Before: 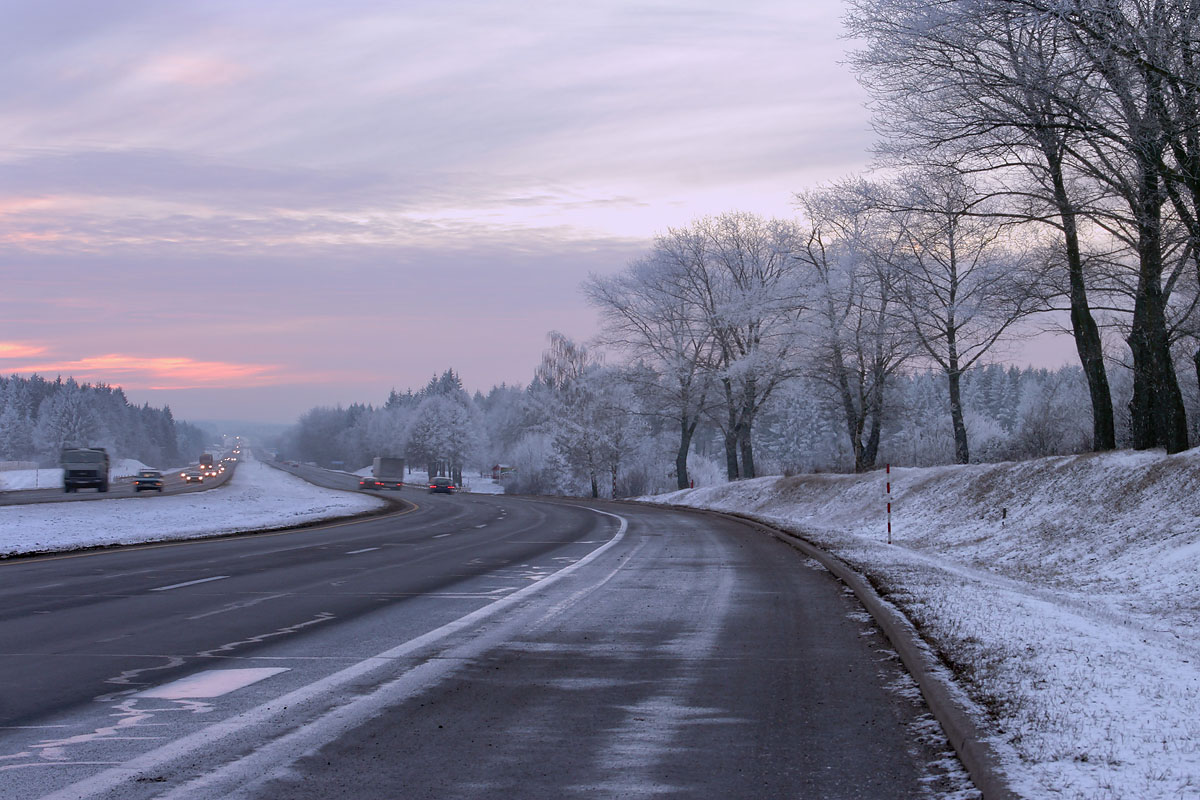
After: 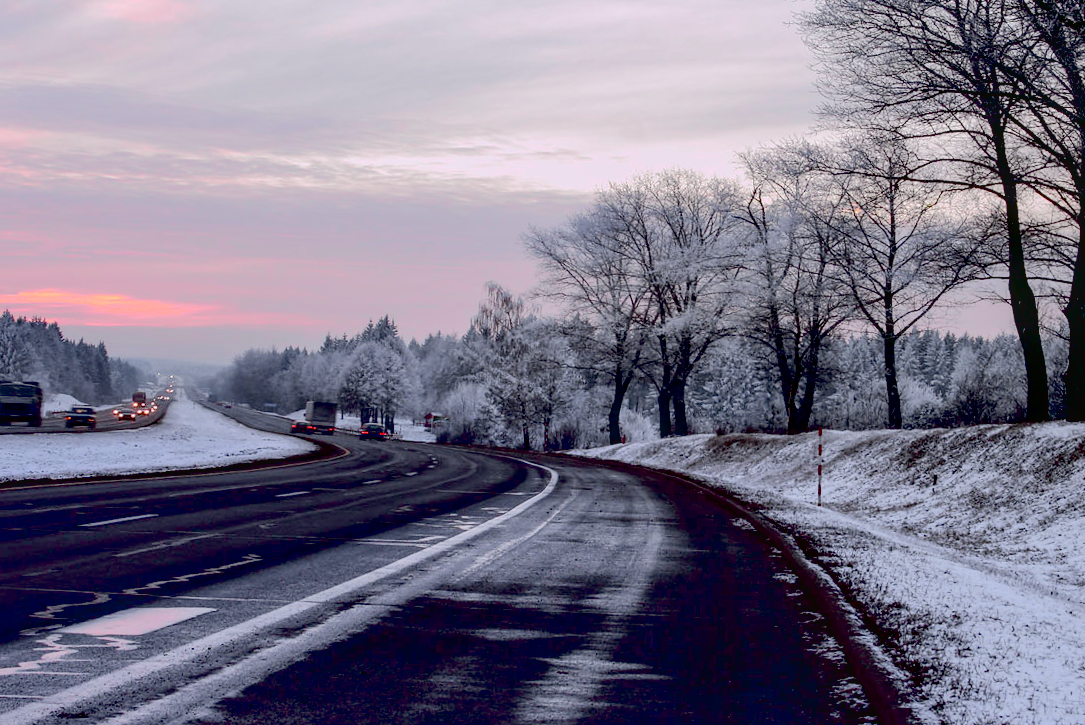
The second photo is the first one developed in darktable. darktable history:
local contrast: on, module defaults
tone curve: curves: ch0 [(0, 0.019) (0.066, 0.054) (0.184, 0.184) (0.369, 0.417) (0.501, 0.586) (0.617, 0.71) (0.743, 0.787) (0.997, 0.997)]; ch1 [(0, 0) (0.187, 0.156) (0.388, 0.372) (0.437, 0.428) (0.474, 0.472) (0.499, 0.5) (0.521, 0.514) (0.548, 0.567) (0.6, 0.629) (0.82, 0.831) (1, 1)]; ch2 [(0, 0) (0.234, 0.227) (0.352, 0.372) (0.459, 0.484) (0.5, 0.505) (0.518, 0.516) (0.529, 0.541) (0.56, 0.594) (0.607, 0.644) (0.74, 0.771) (0.858, 0.873) (0.999, 0.994)], color space Lab, independent channels, preserve colors none
crop and rotate: angle -2.06°, left 3.091%, top 3.677%, right 1.593%, bottom 0.741%
exposure: black level correction 0.055, exposure -0.033 EV, compensate exposure bias true, compensate highlight preservation false
